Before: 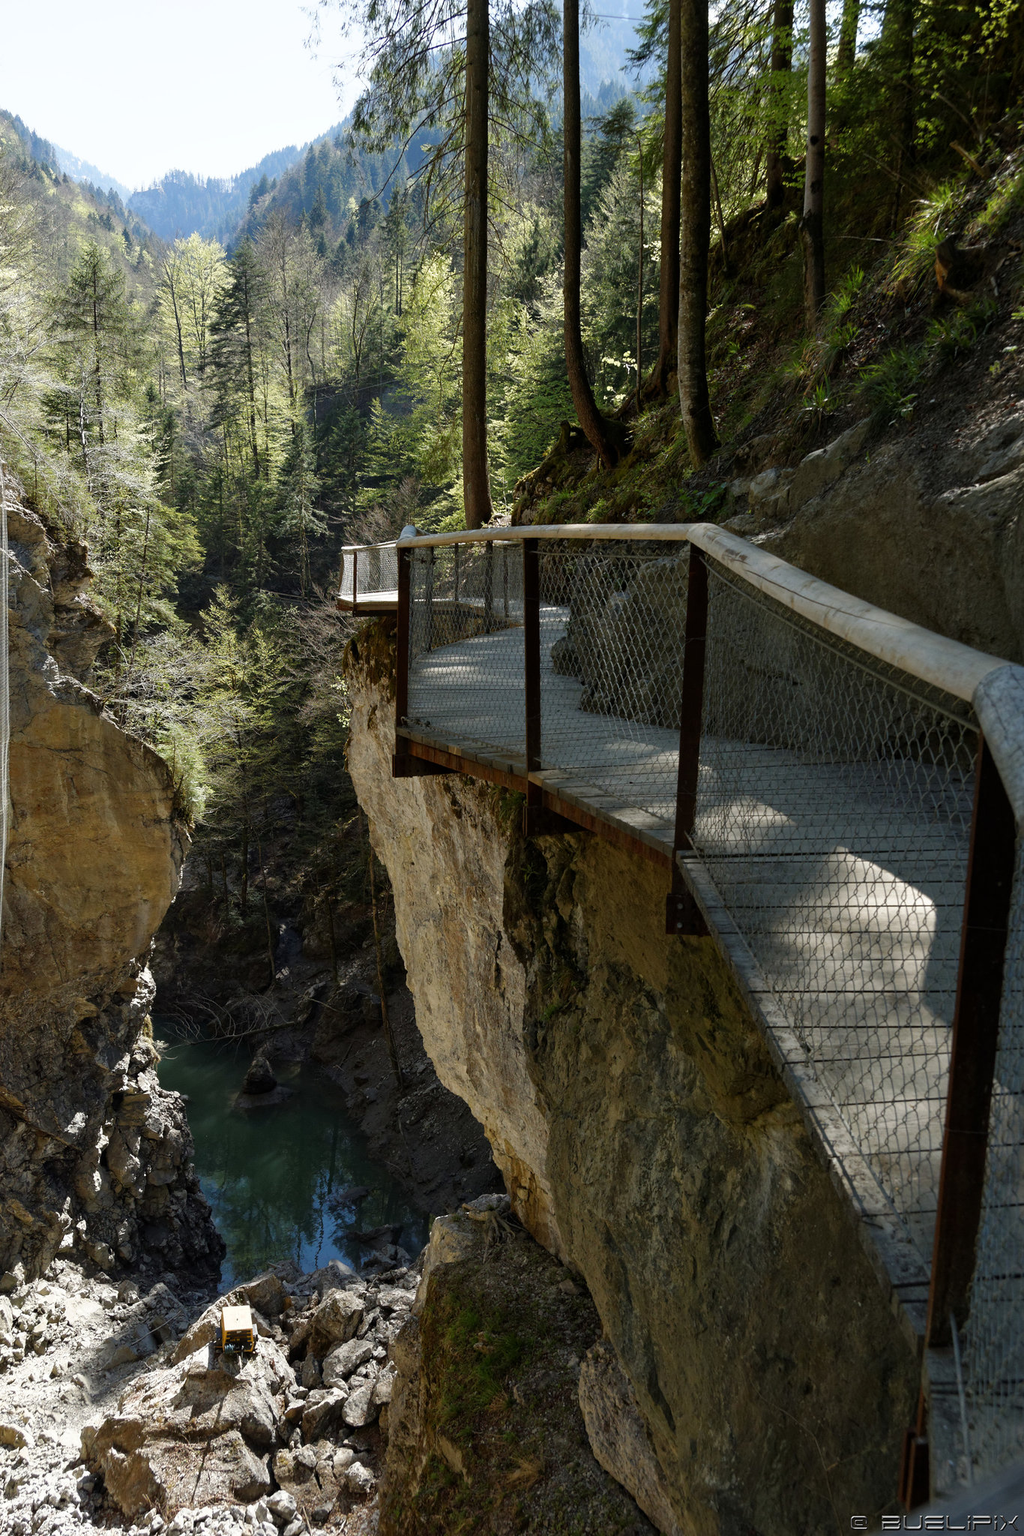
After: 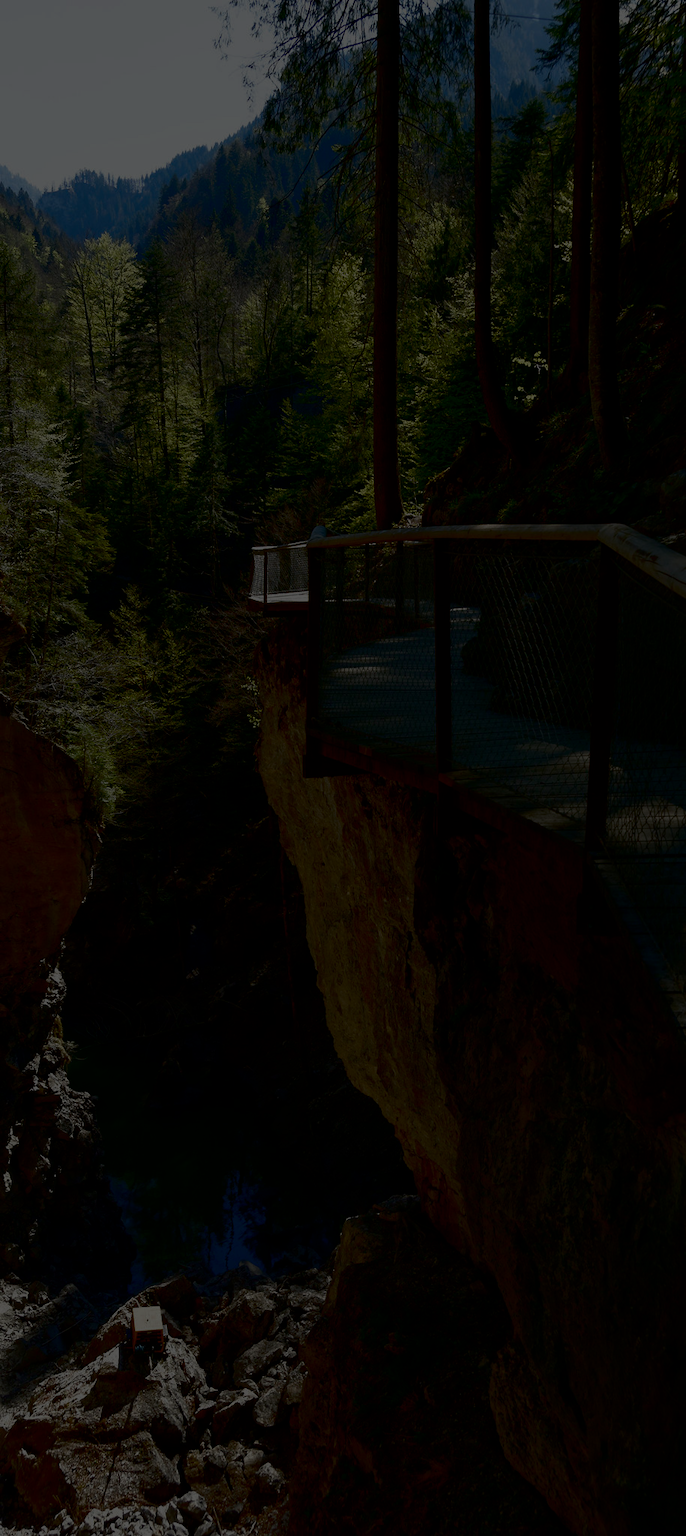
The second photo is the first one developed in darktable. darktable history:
crop and rotate: left 8.855%, right 24.115%
contrast brightness saturation: contrast 0.241, brightness -0.242, saturation 0.146
exposure: exposure -2.386 EV, compensate highlight preservation false
